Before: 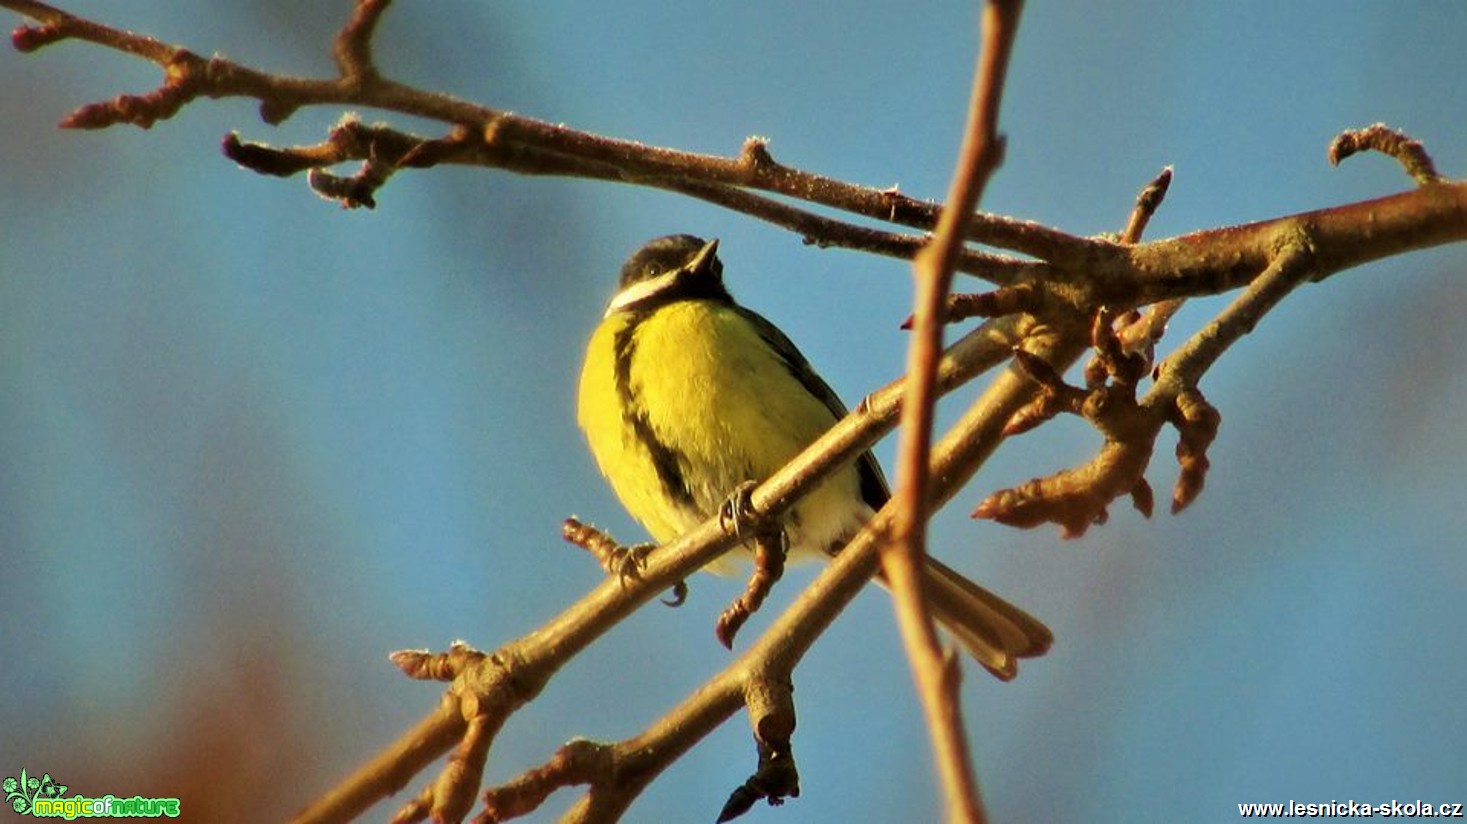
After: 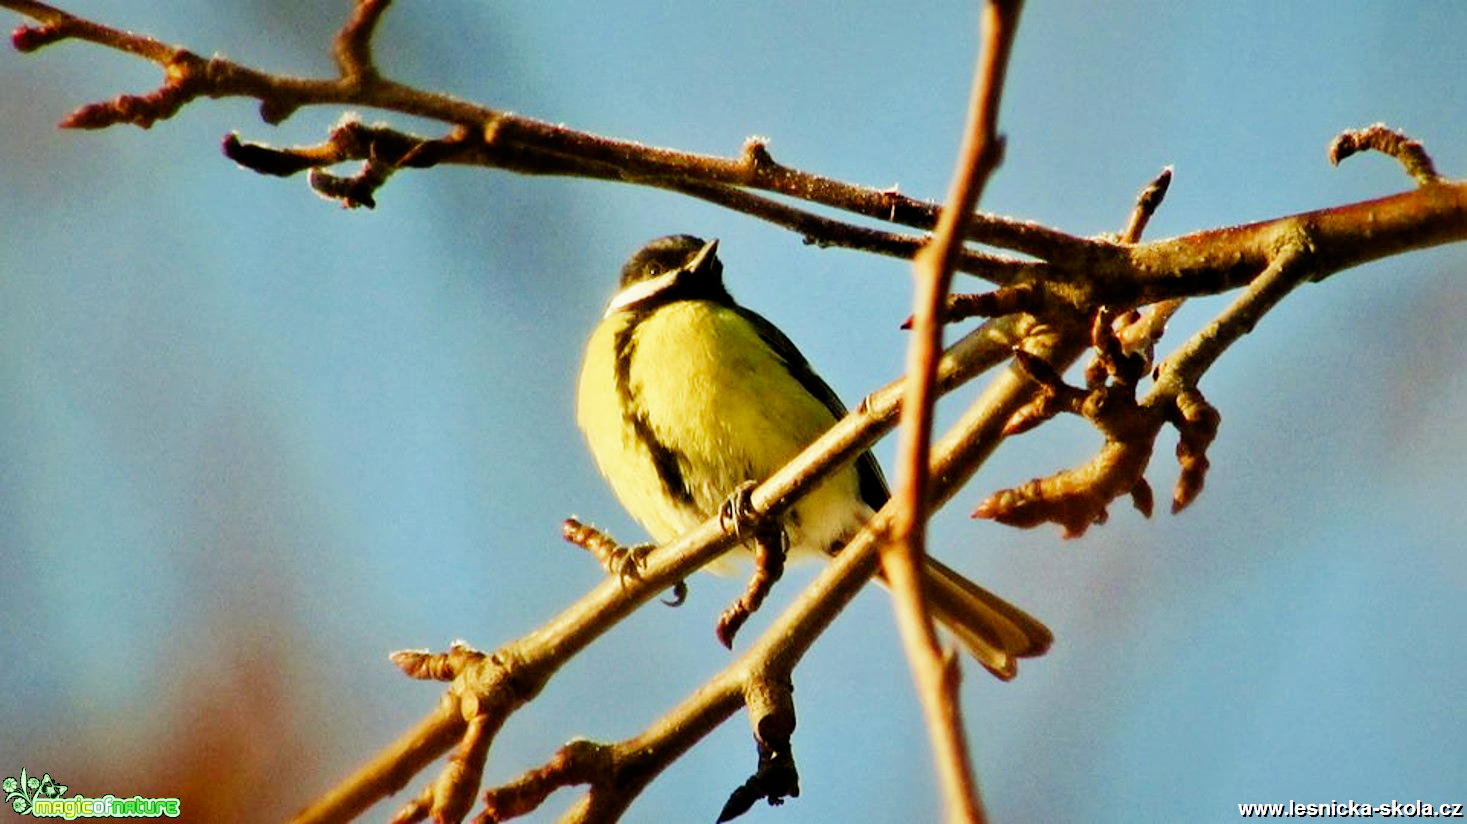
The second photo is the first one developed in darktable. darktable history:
exposure: black level correction -0.002, exposure 0.544 EV, compensate highlight preservation false
filmic rgb: black relative exposure -7.49 EV, white relative exposure 5 EV, hardness 3.33, contrast 1.3, add noise in highlights 0.001, preserve chrominance no, color science v3 (2019), use custom middle-gray values true, contrast in highlights soft
